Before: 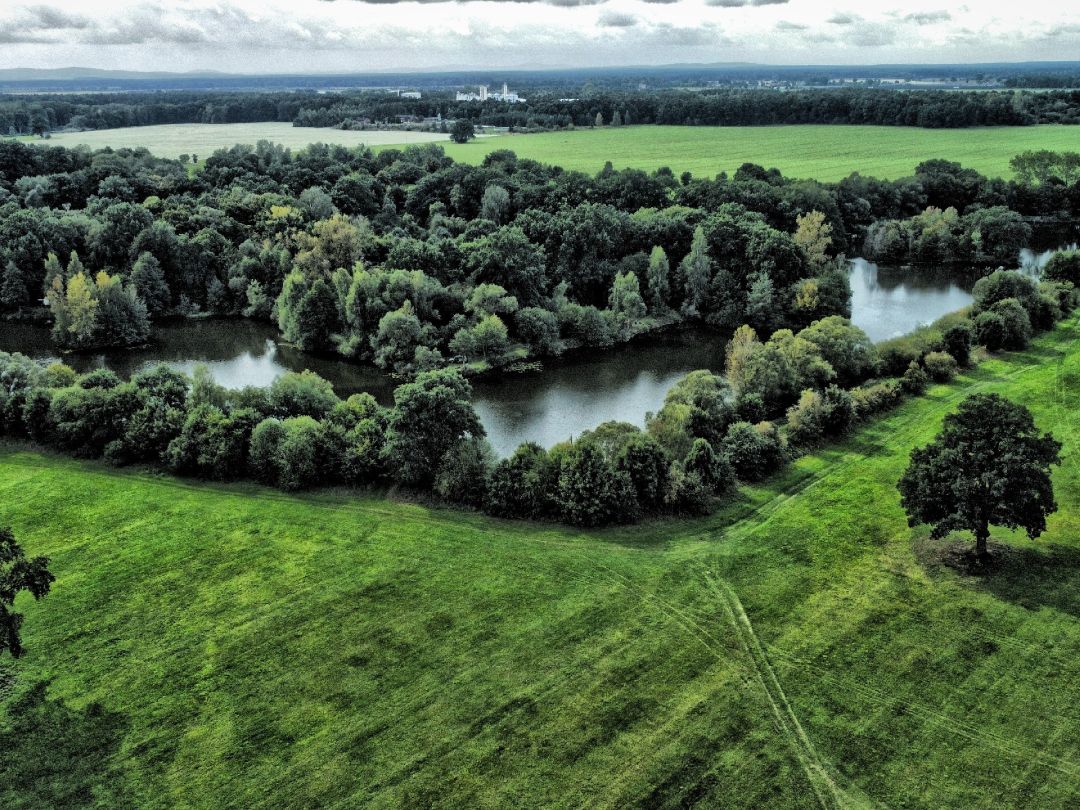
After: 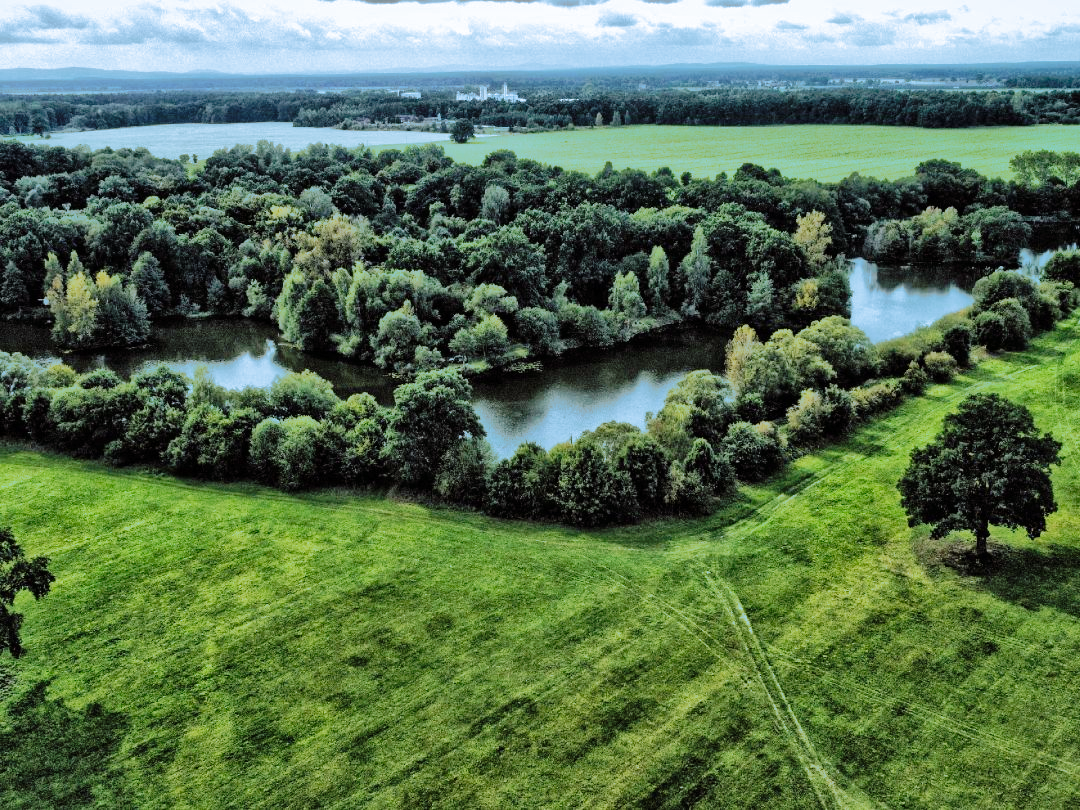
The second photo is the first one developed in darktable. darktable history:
tone curve: curves: ch0 [(0, 0) (0.003, 0.005) (0.011, 0.011) (0.025, 0.022) (0.044, 0.038) (0.069, 0.062) (0.1, 0.091) (0.136, 0.128) (0.177, 0.183) (0.224, 0.246) (0.277, 0.325) (0.335, 0.403) (0.399, 0.473) (0.468, 0.557) (0.543, 0.638) (0.623, 0.709) (0.709, 0.782) (0.801, 0.847) (0.898, 0.923) (1, 1)], preserve colors none
velvia: on, module defaults
split-toning: shadows › hue 351.18°, shadows › saturation 0.86, highlights › hue 218.82°, highlights › saturation 0.73, balance -19.167
